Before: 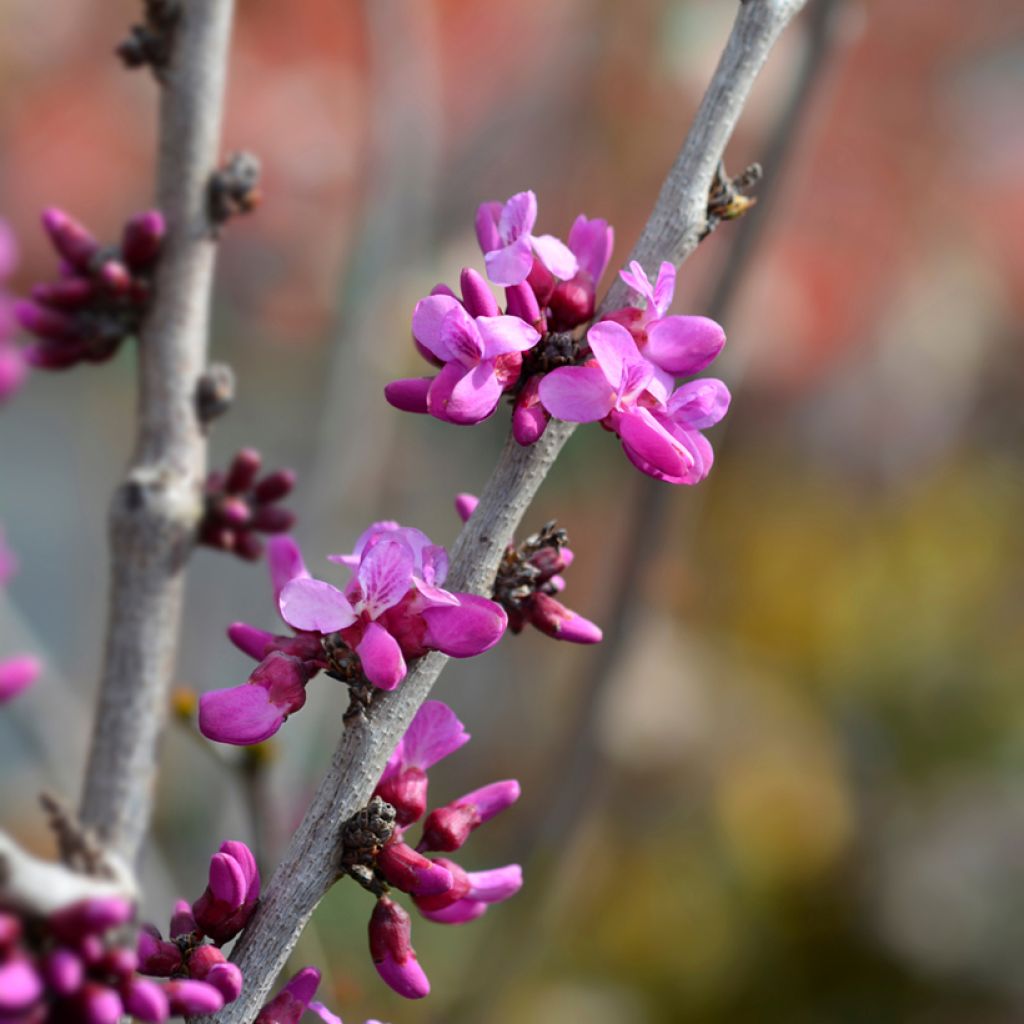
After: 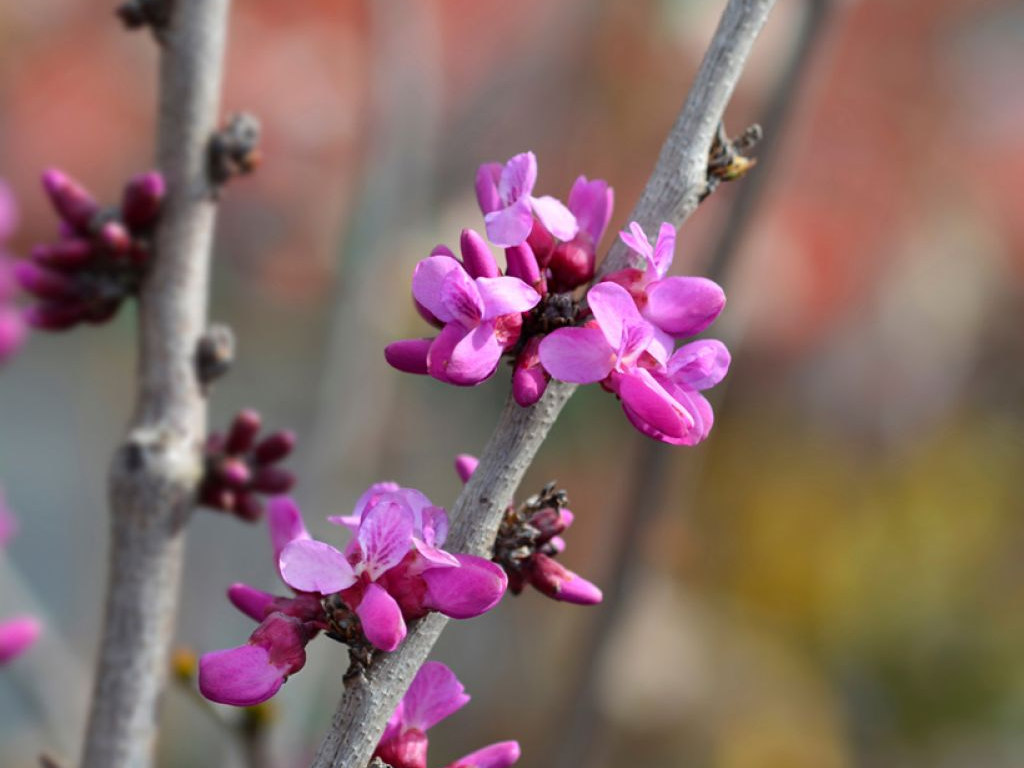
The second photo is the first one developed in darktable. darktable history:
crop: top 3.857%, bottom 21.132%
shadows and highlights: shadows 4.1, highlights -17.6, soften with gaussian
